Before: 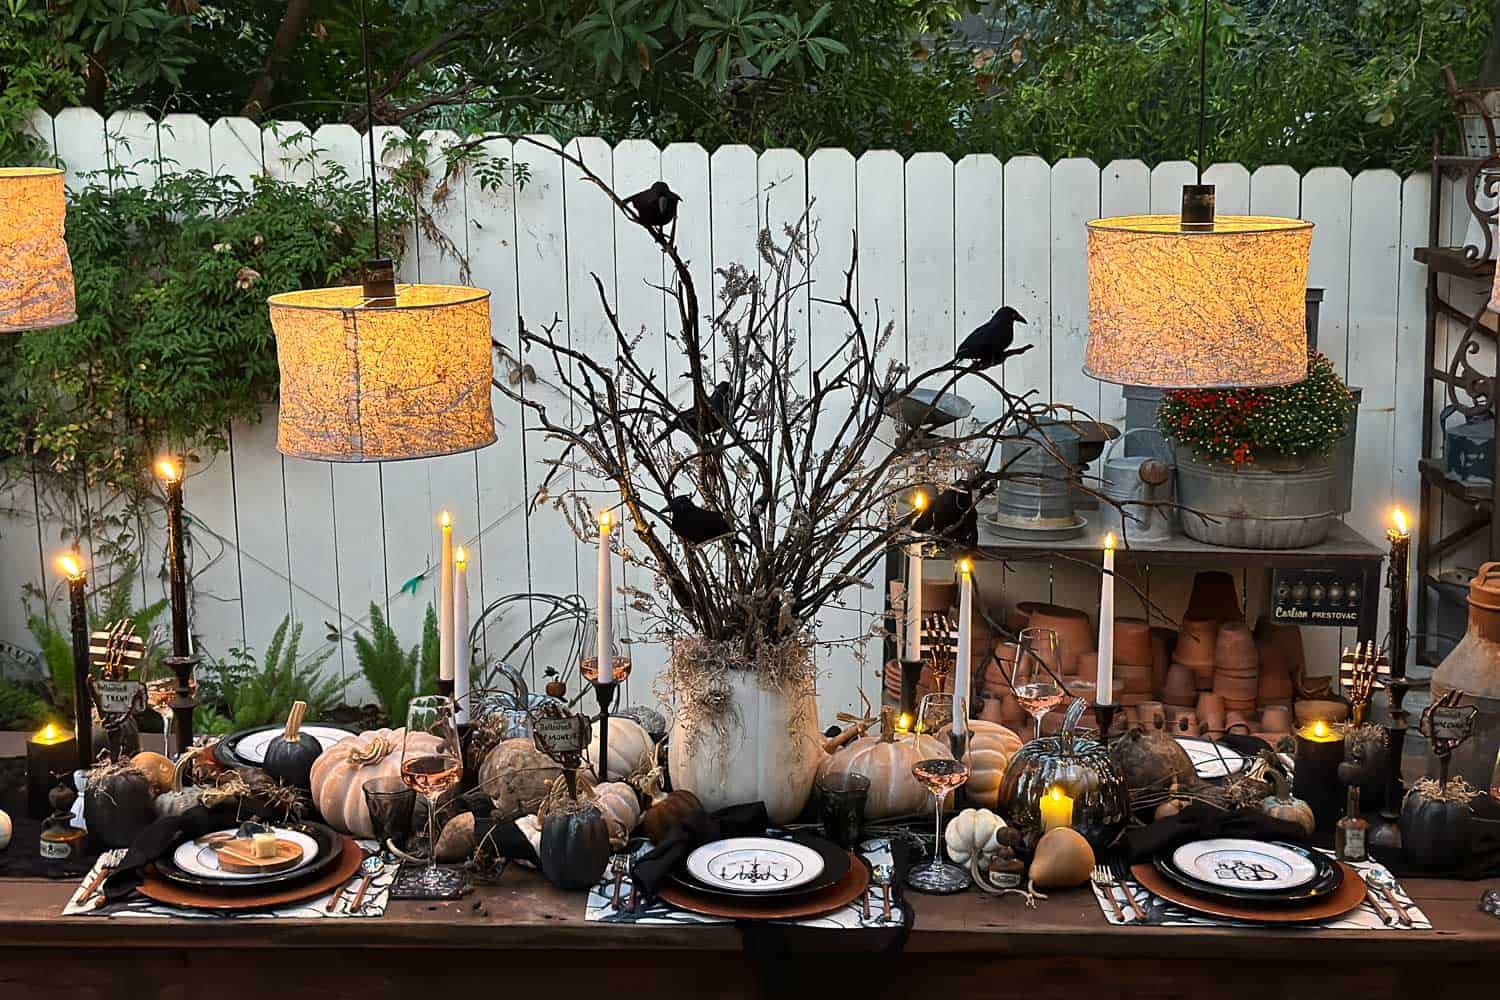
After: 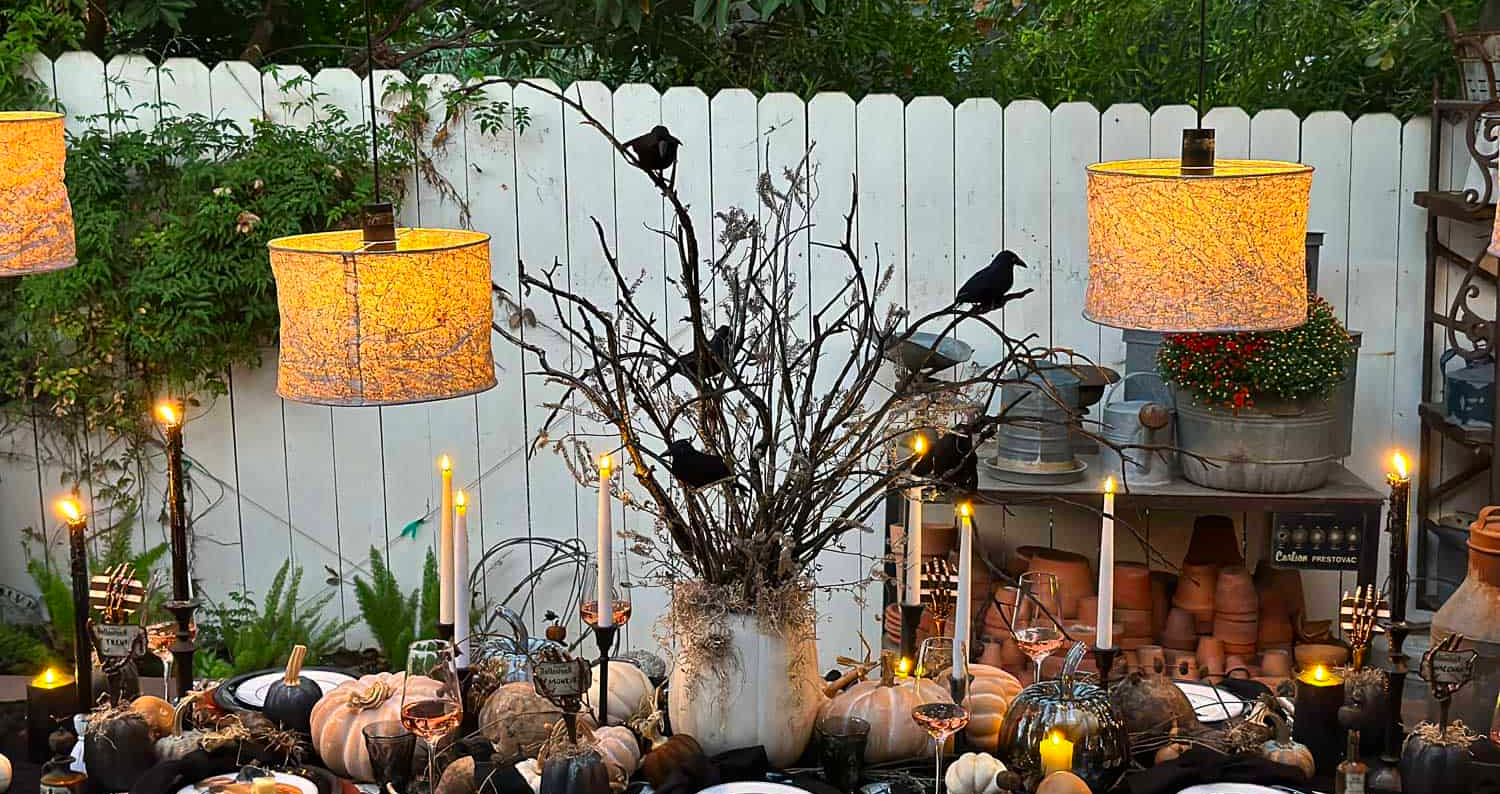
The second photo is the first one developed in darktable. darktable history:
color zones: curves: ch1 [(0, 0.153) (0.143, 0.15) (0.286, 0.151) (0.429, 0.152) (0.571, 0.152) (0.714, 0.151) (0.857, 0.151) (1, 0.153)], mix -137.48%
crop and rotate: top 5.656%, bottom 14.848%
levels: gray 50.82%
